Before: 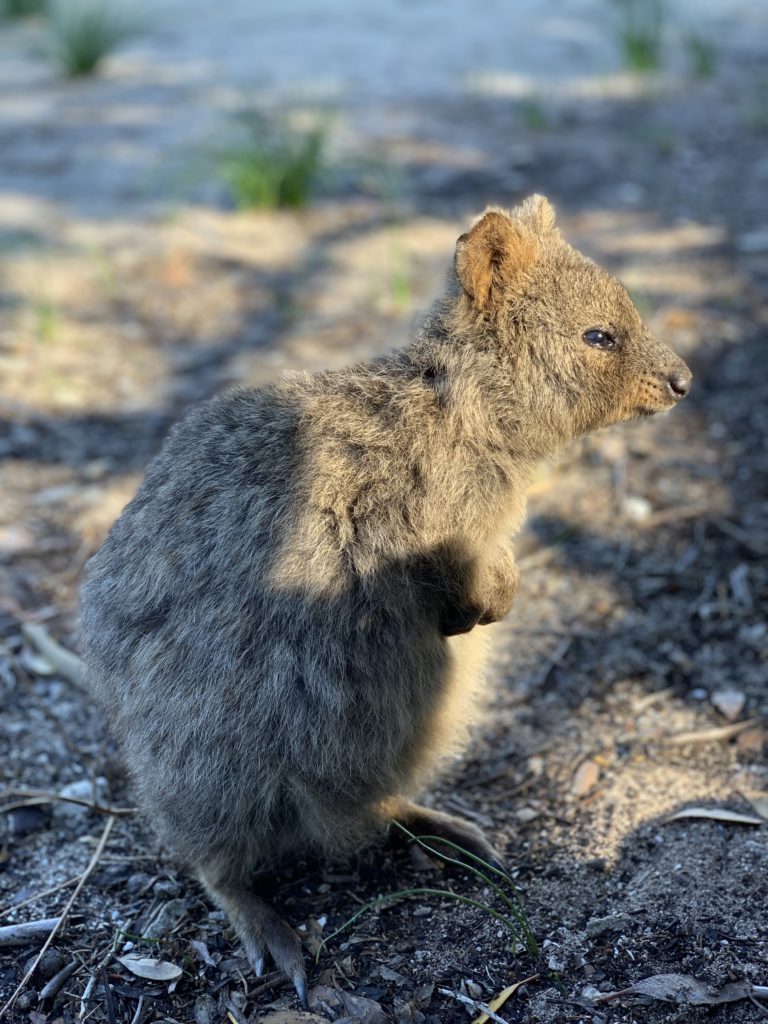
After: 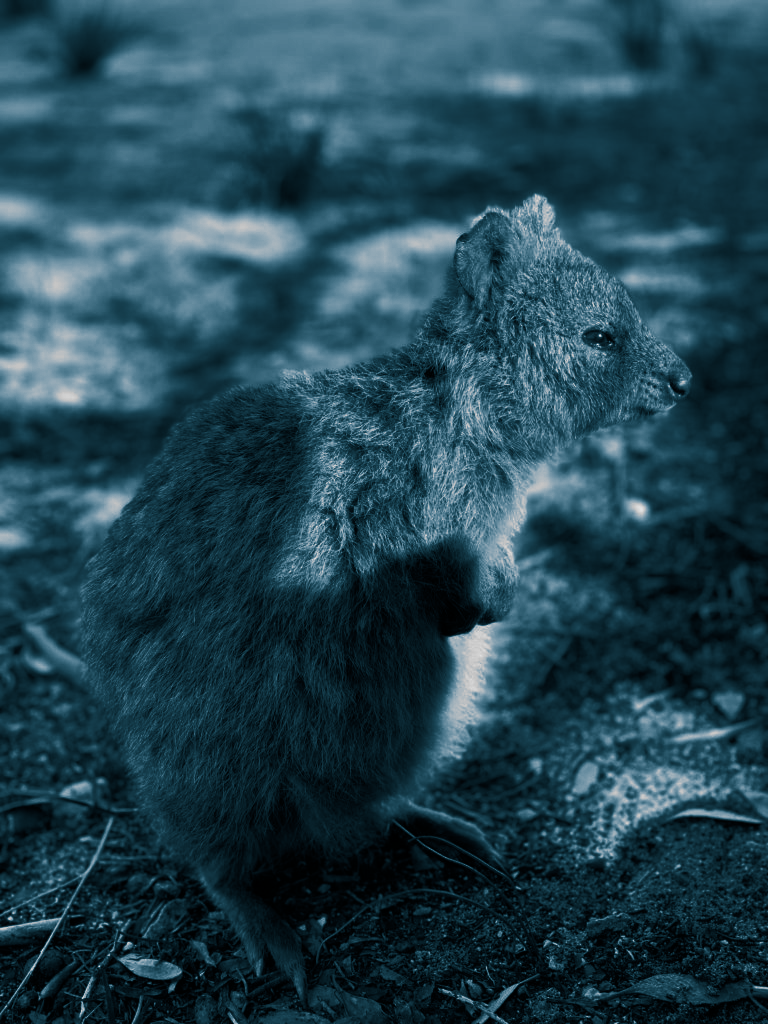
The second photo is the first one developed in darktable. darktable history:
split-toning: shadows › hue 212.4°, balance -70
white balance: red 0.871, blue 1.249
color balance: mode lift, gamma, gain (sRGB), lift [1, 1, 0.101, 1]
monochrome: on, module defaults
